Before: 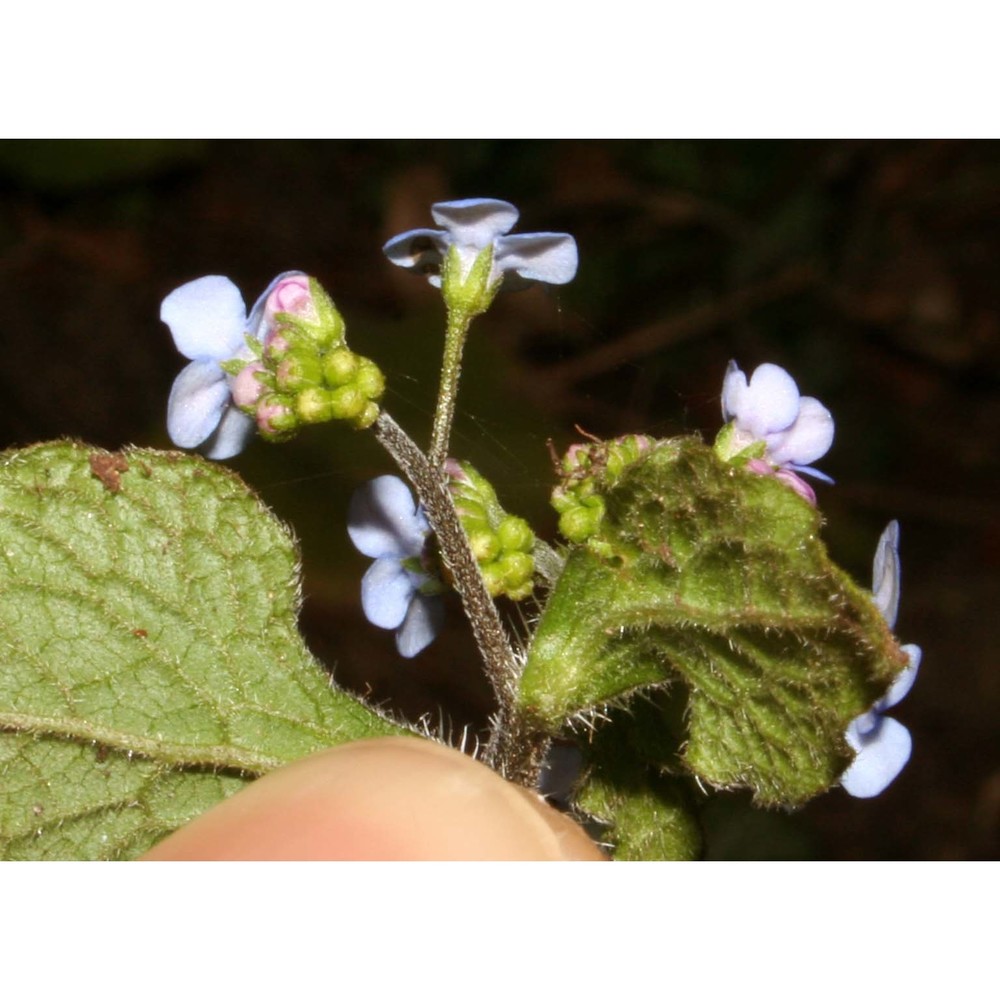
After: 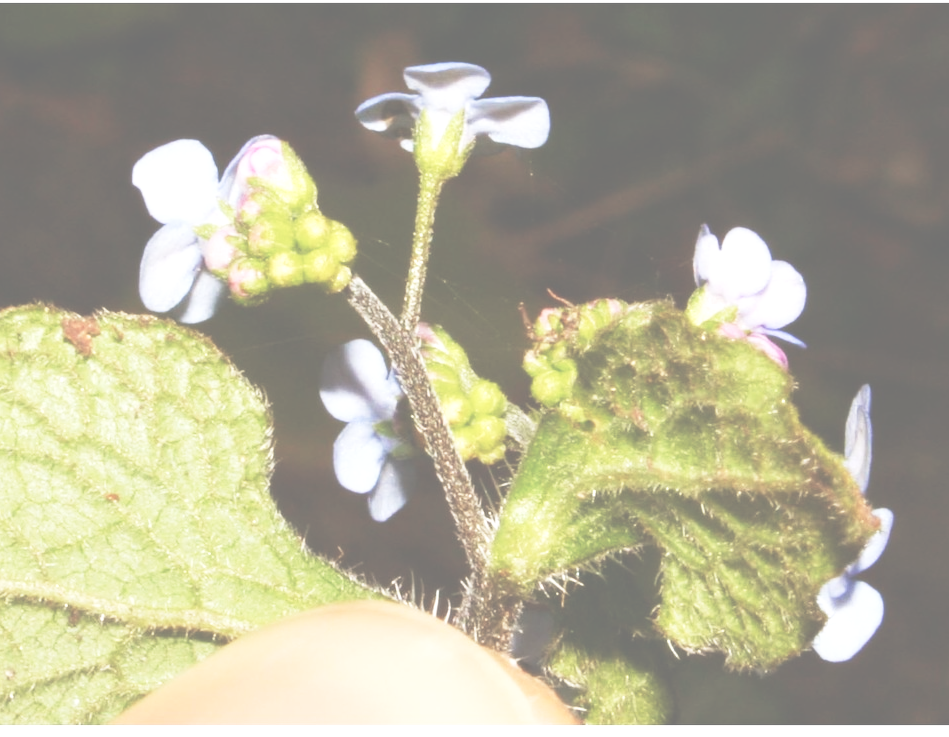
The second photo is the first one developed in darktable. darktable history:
crop and rotate: left 2.868%, top 13.672%, right 2.19%, bottom 12.592%
exposure: black level correction -0.069, exposure 0.503 EV, compensate highlight preservation false
base curve: curves: ch0 [(0, 0) (0.028, 0.03) (0.121, 0.232) (0.46, 0.748) (0.859, 0.968) (1, 1)], preserve colors none
